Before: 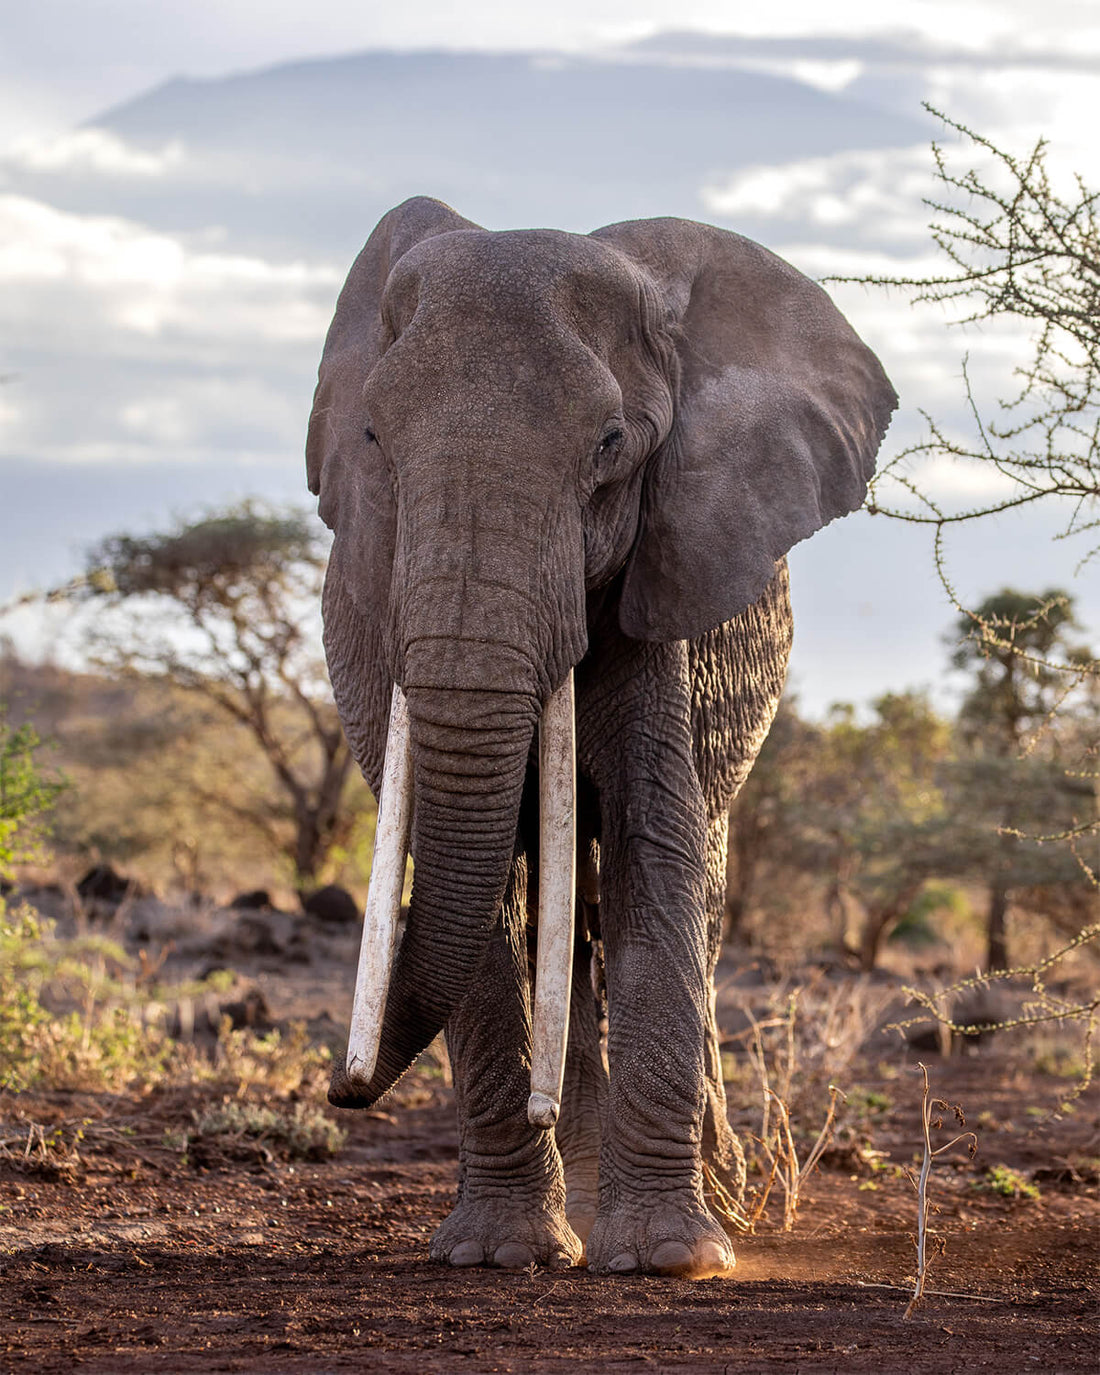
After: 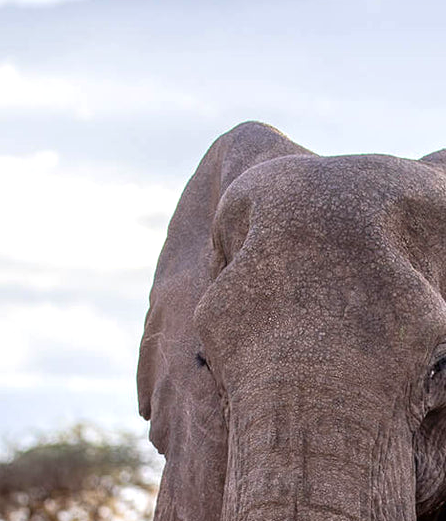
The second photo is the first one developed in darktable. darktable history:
exposure: exposure 0.515 EV, compensate highlight preservation false
crop: left 15.452%, top 5.459%, right 43.956%, bottom 56.62%
